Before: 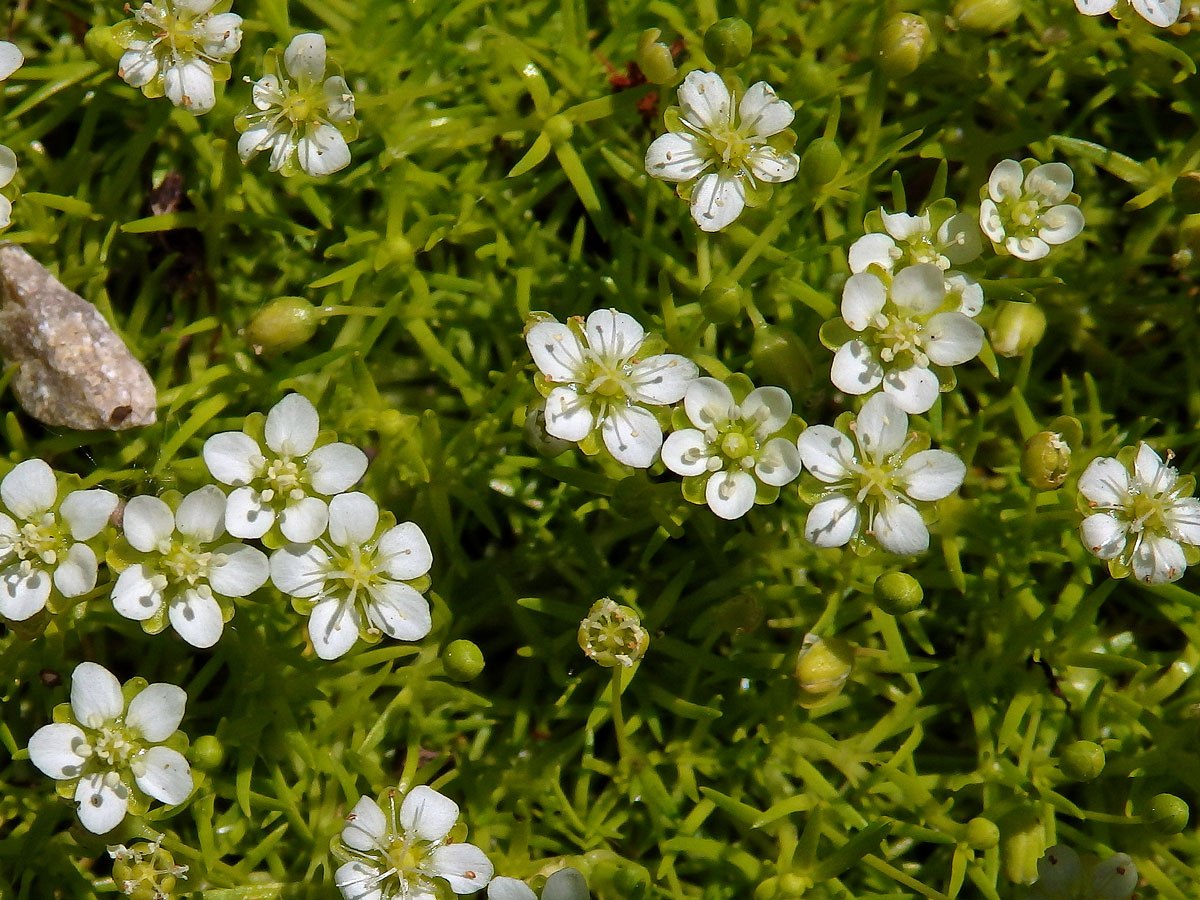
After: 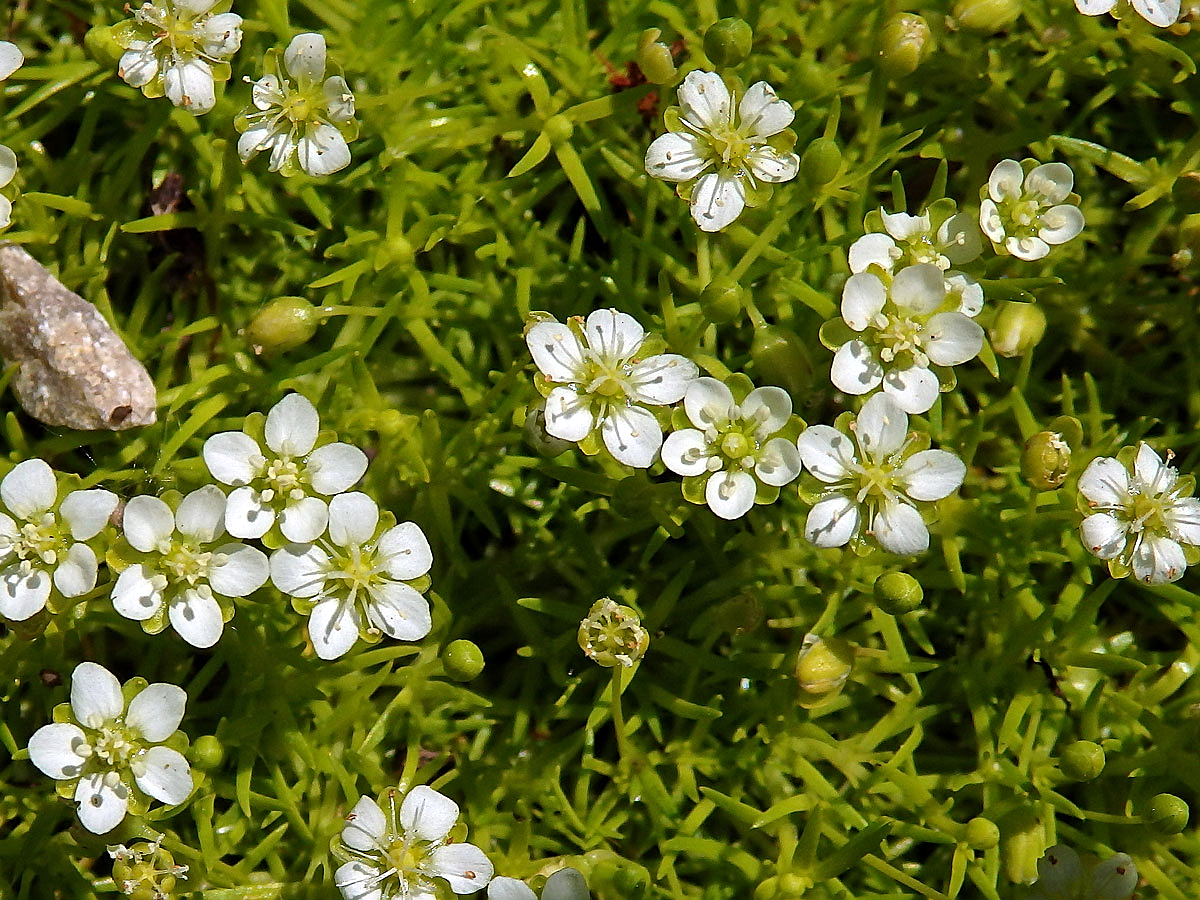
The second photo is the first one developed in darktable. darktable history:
sharpen: on, module defaults
exposure: exposure 0.221 EV, compensate highlight preservation false
